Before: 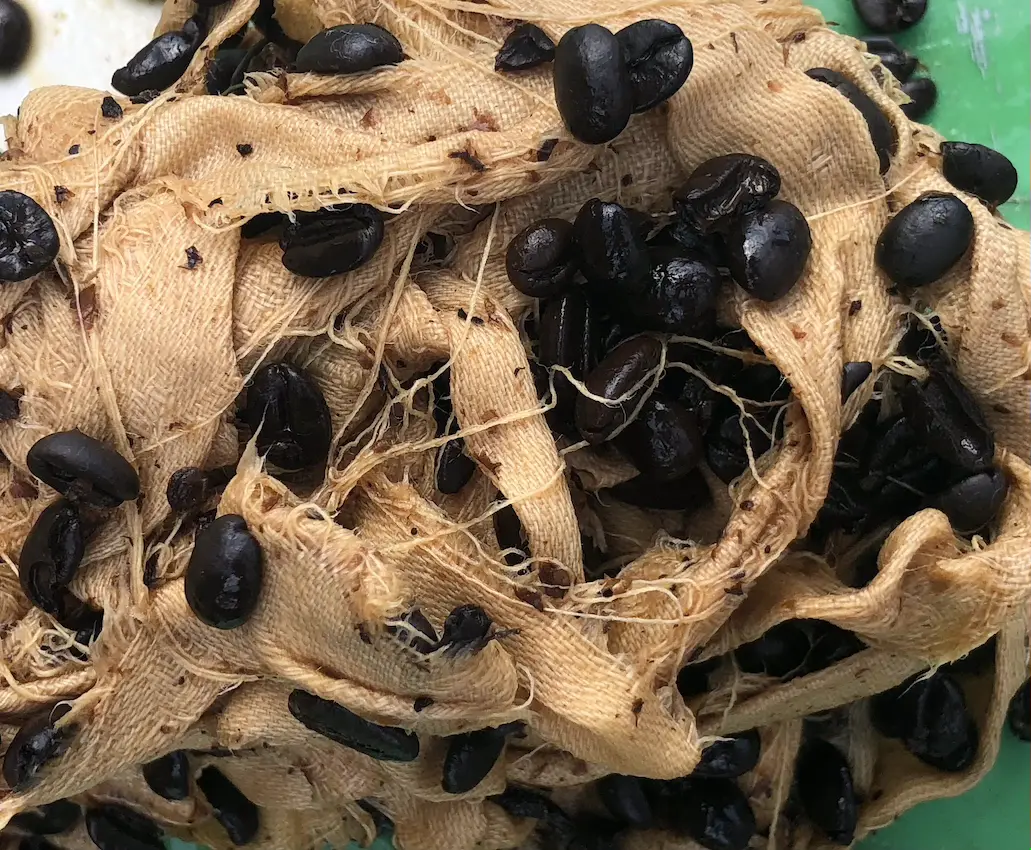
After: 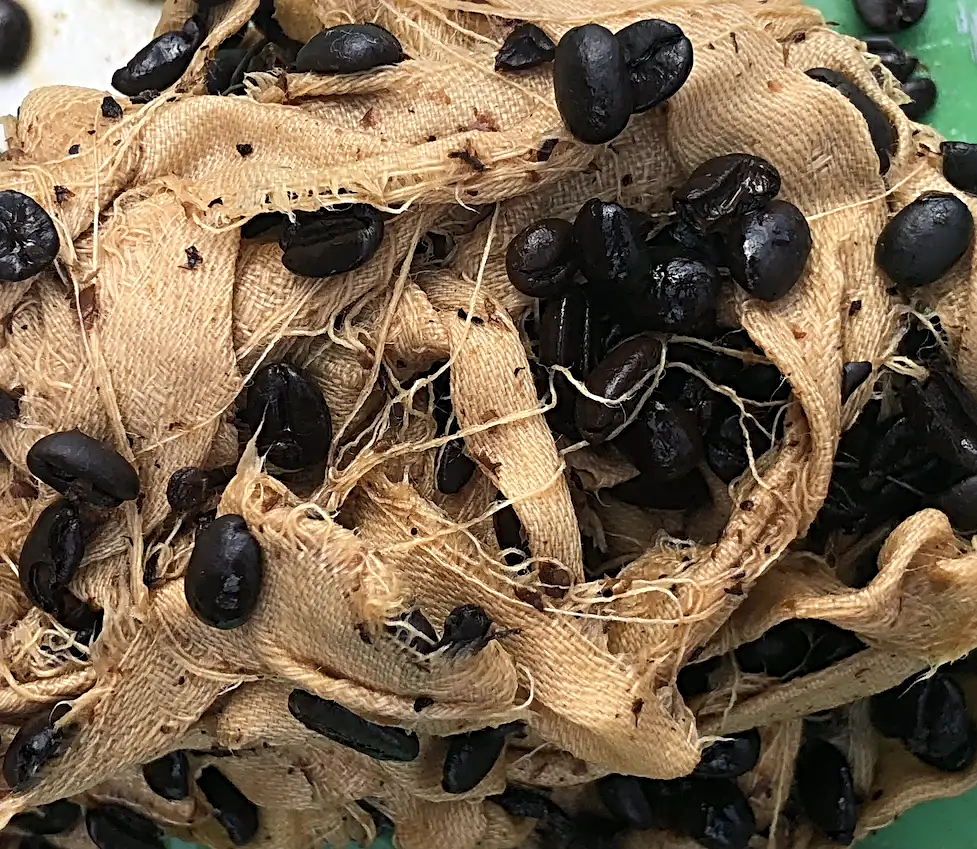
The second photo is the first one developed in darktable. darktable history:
sharpen: radius 4
crop and rotate: right 5.167%
